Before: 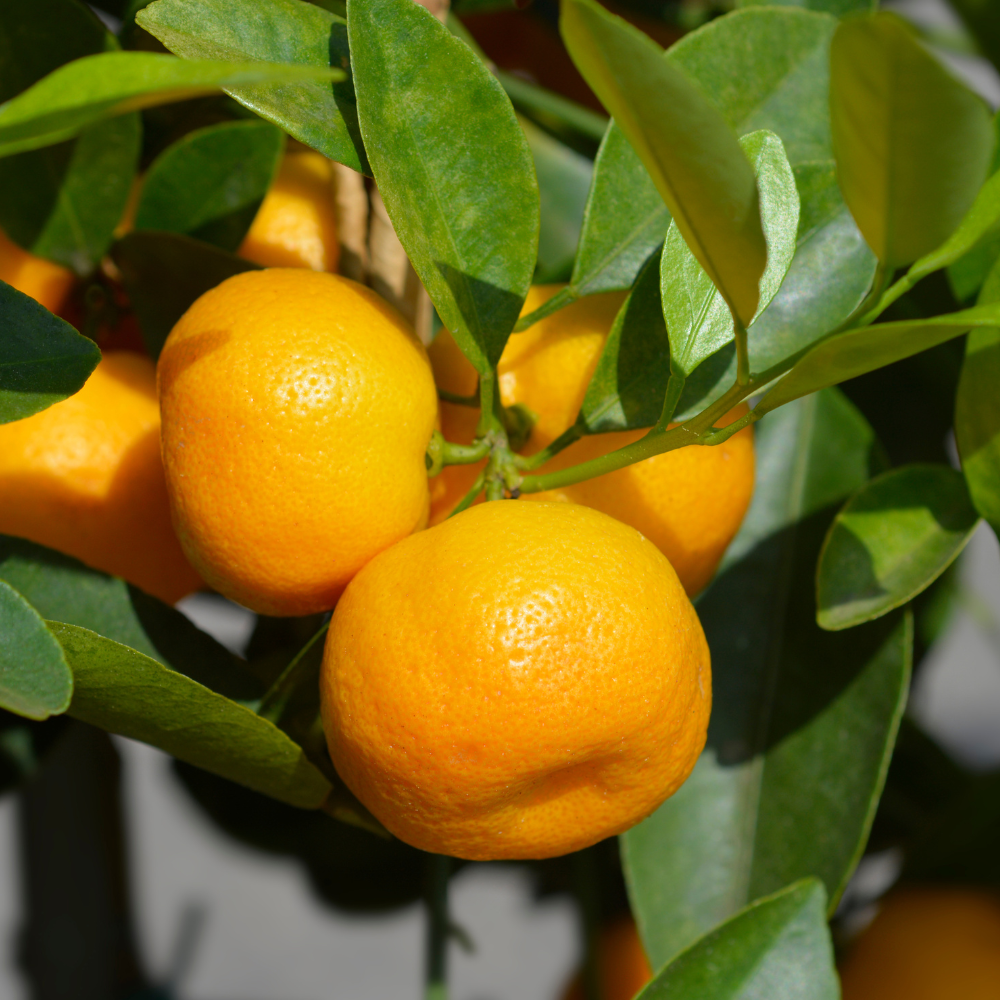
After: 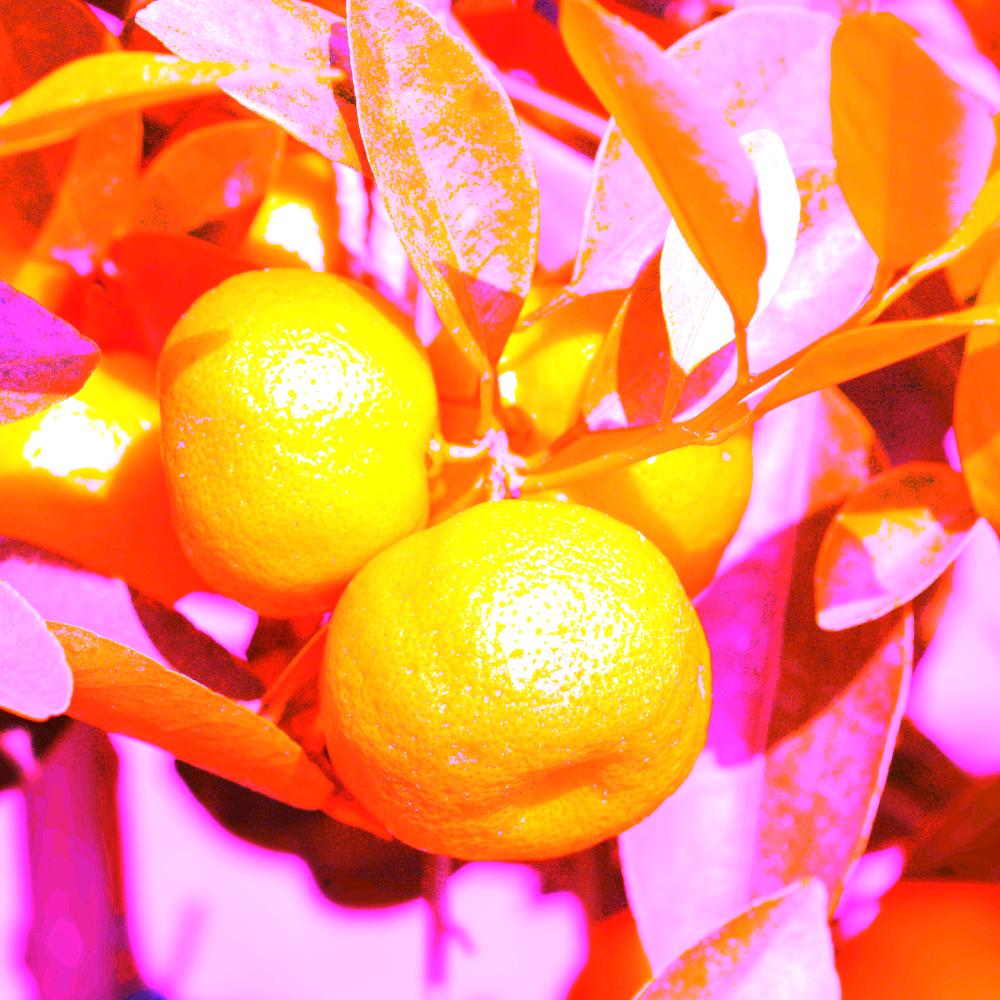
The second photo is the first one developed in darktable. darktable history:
exposure: exposure 1.089 EV, compensate highlight preservation false
white balance: red 8, blue 8
